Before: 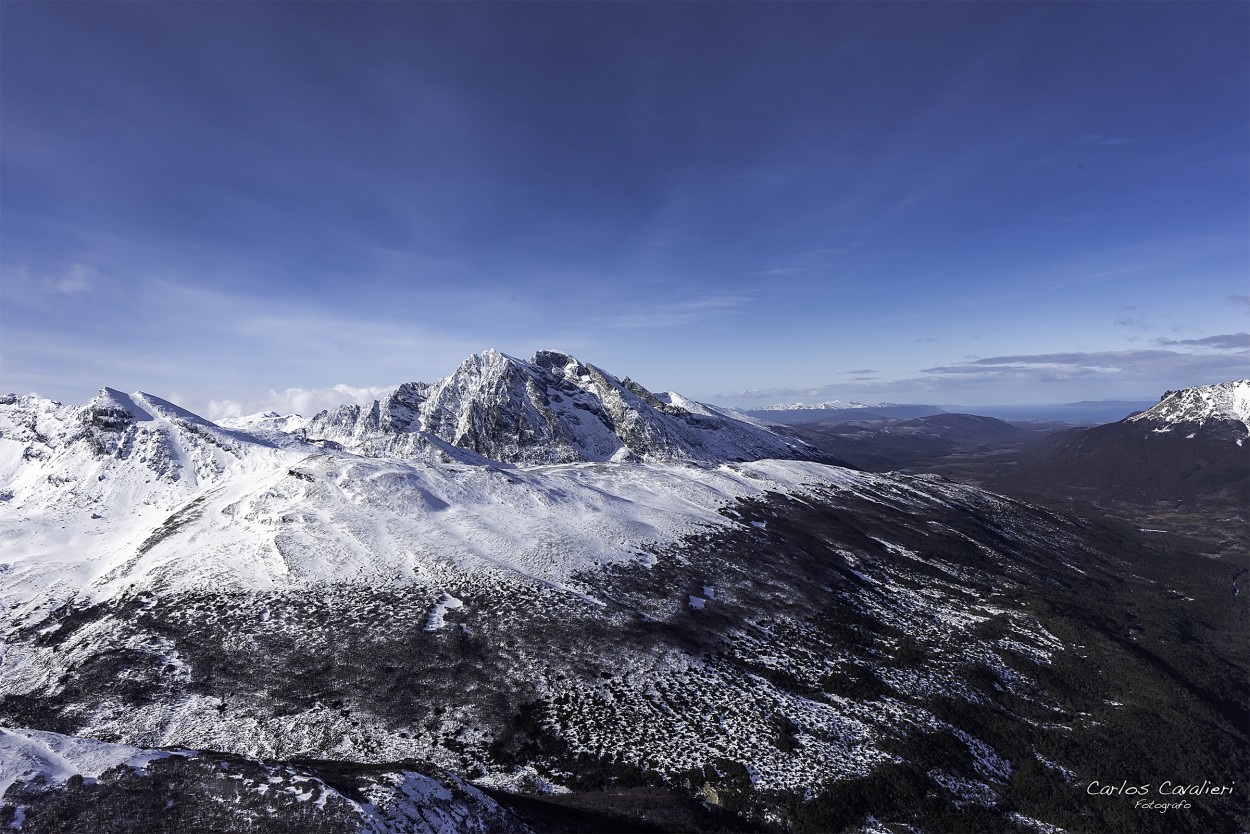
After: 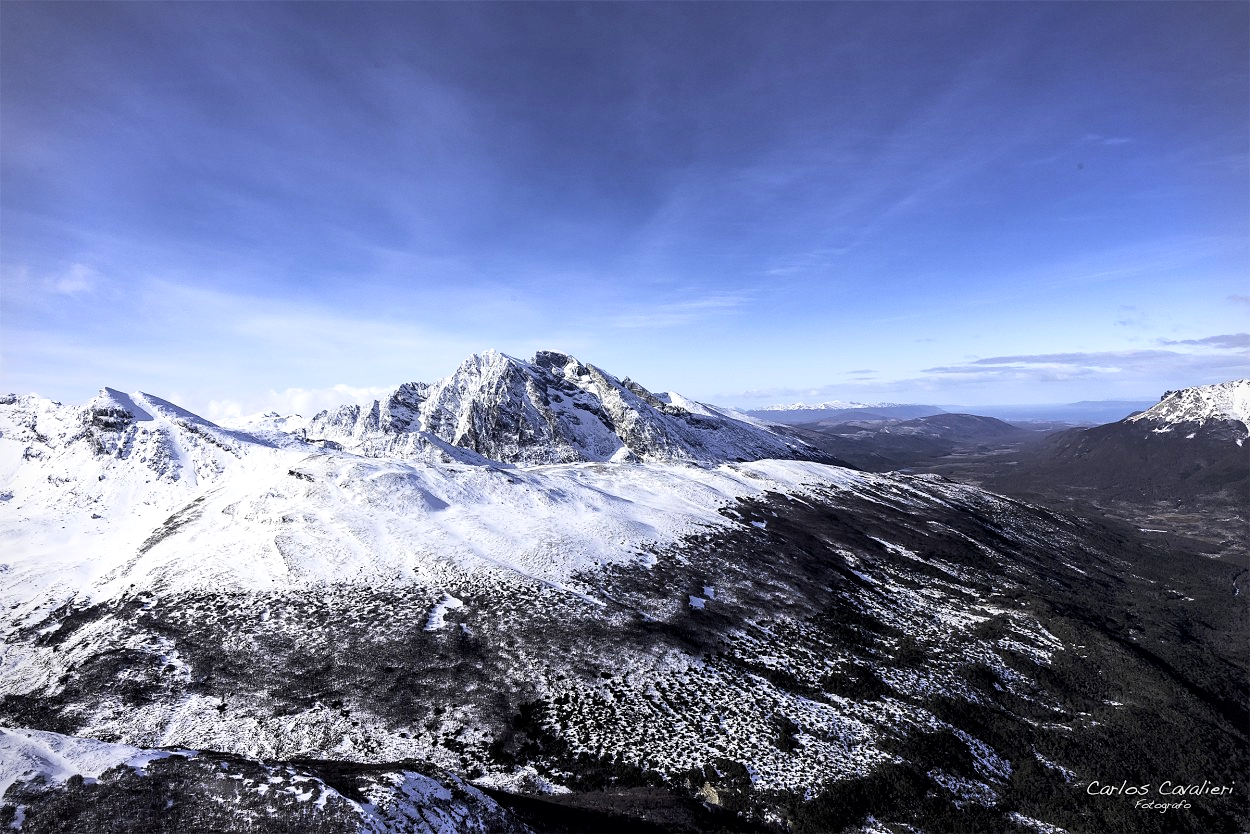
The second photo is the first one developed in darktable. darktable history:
vignetting: fall-off start 91.87%
local contrast: mode bilateral grid, contrast 21, coarseness 50, detail 120%, midtone range 0.2
base curve: curves: ch0 [(0, 0) (0.005, 0.002) (0.15, 0.3) (0.4, 0.7) (0.75, 0.95) (1, 1)]
